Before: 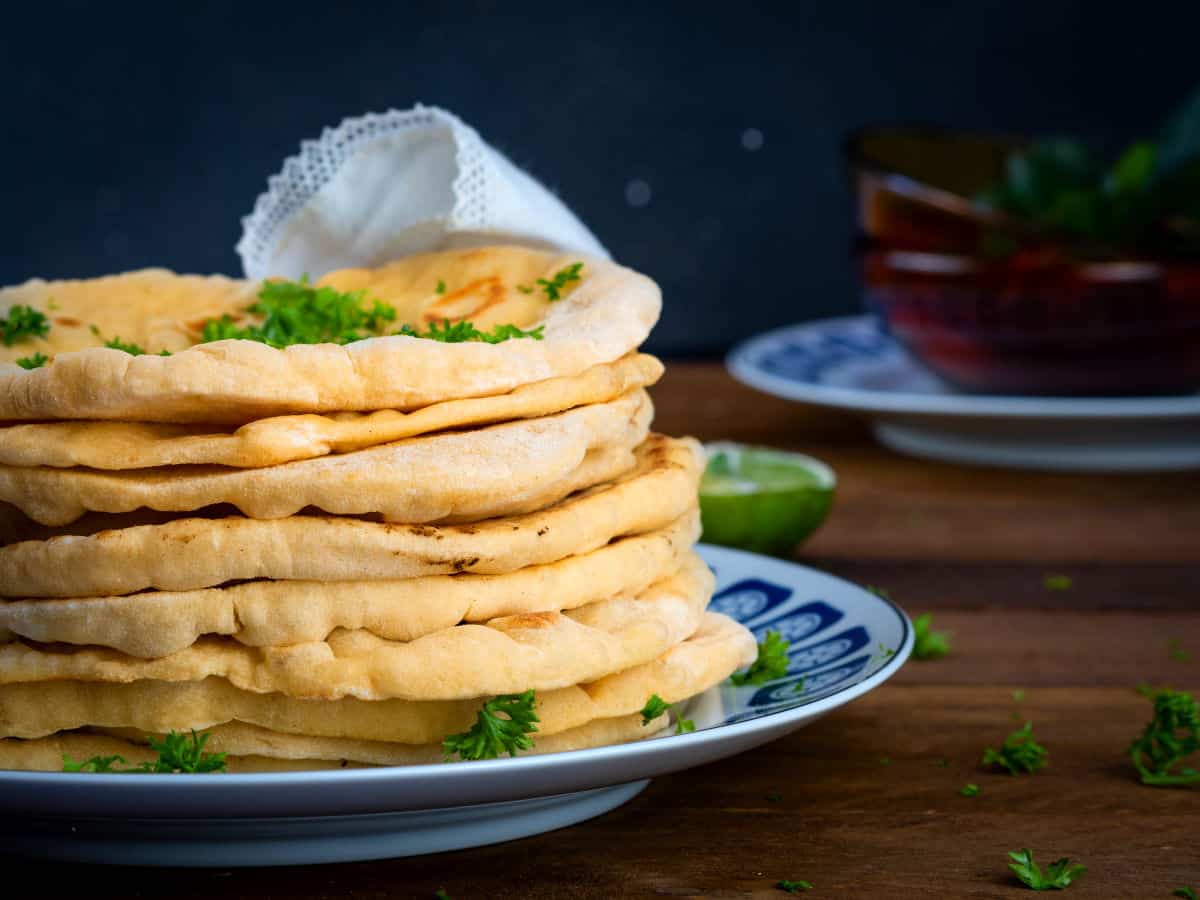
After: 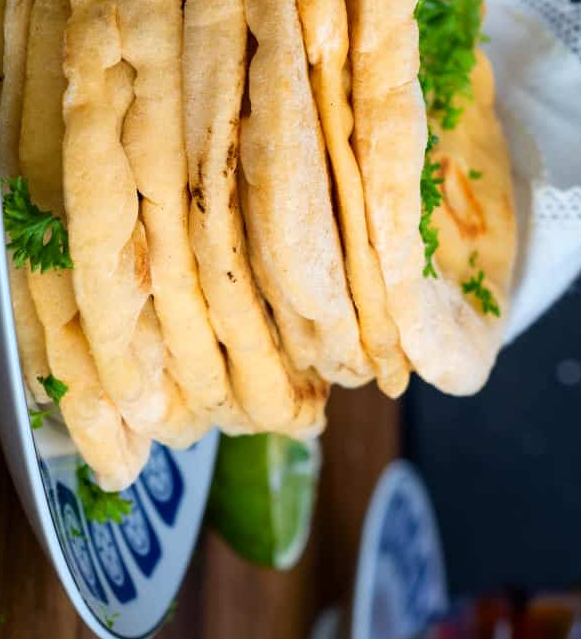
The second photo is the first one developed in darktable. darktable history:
orientation: orientation rotate -90°
crop and rotate: left 15.321%, top 22.245%, right 20.014%, bottom 24.468%
